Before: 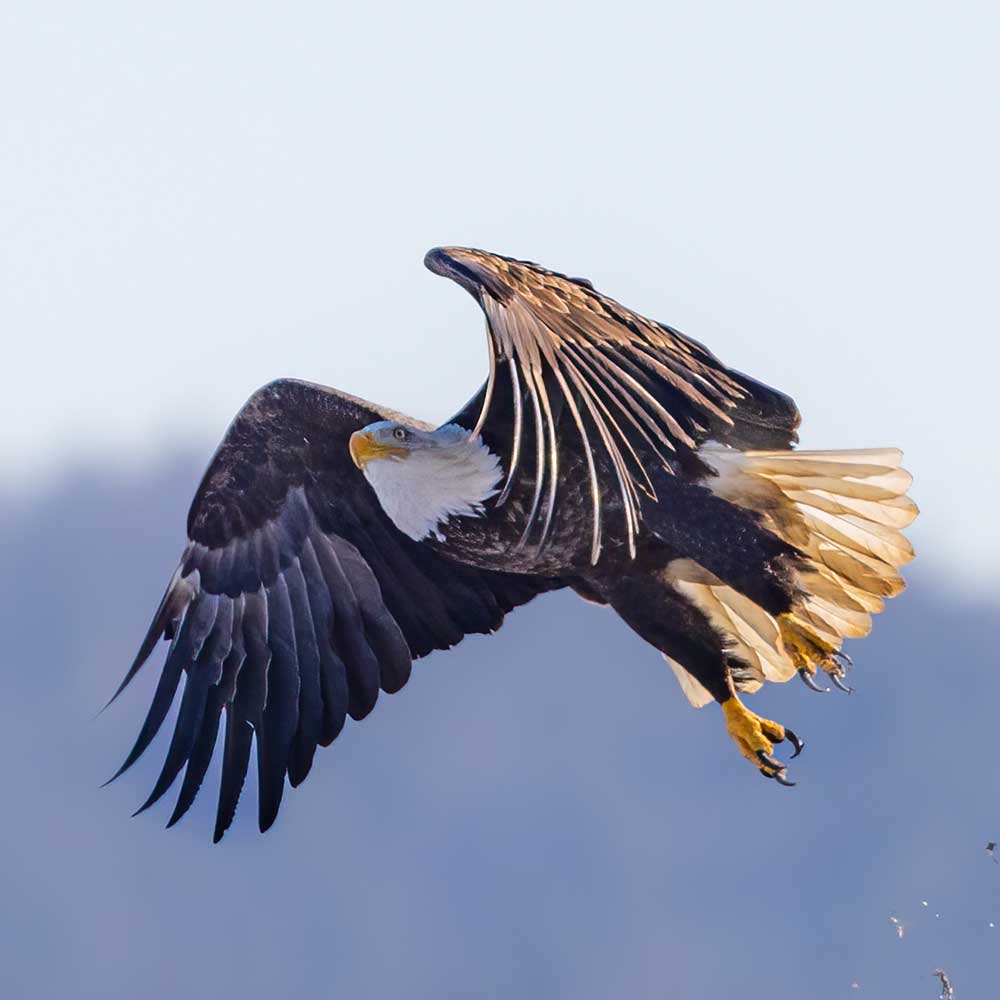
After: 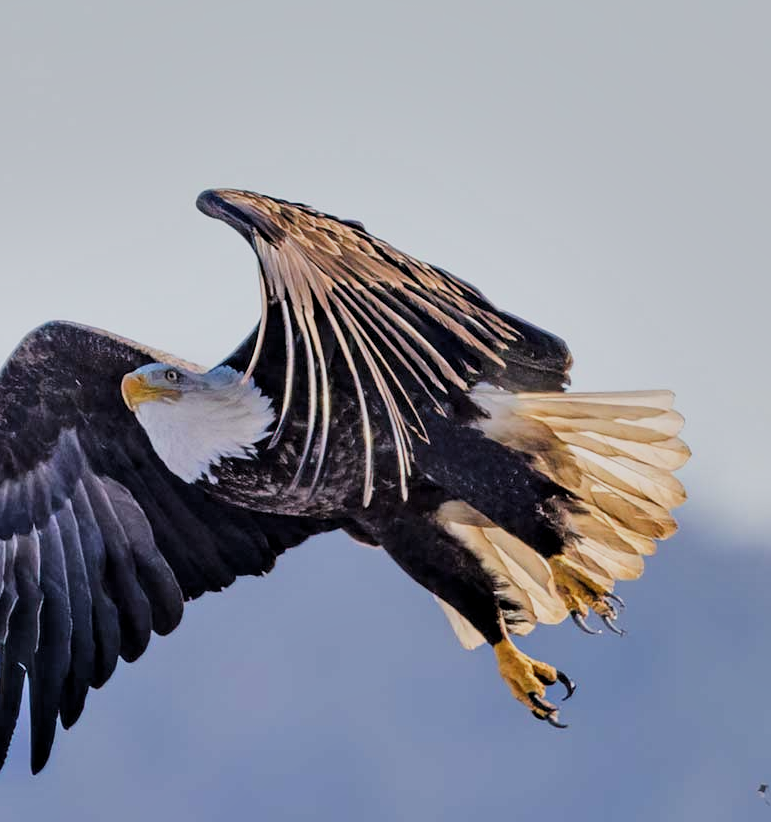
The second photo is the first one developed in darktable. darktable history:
crop: left 22.887%, top 5.879%, bottom 11.852%
filmic rgb: black relative exposure -7.65 EV, white relative exposure 4.56 EV, hardness 3.61, contrast 1.061, color science v4 (2020)
local contrast: highlights 107%, shadows 103%, detail 120%, midtone range 0.2
shadows and highlights: soften with gaussian
